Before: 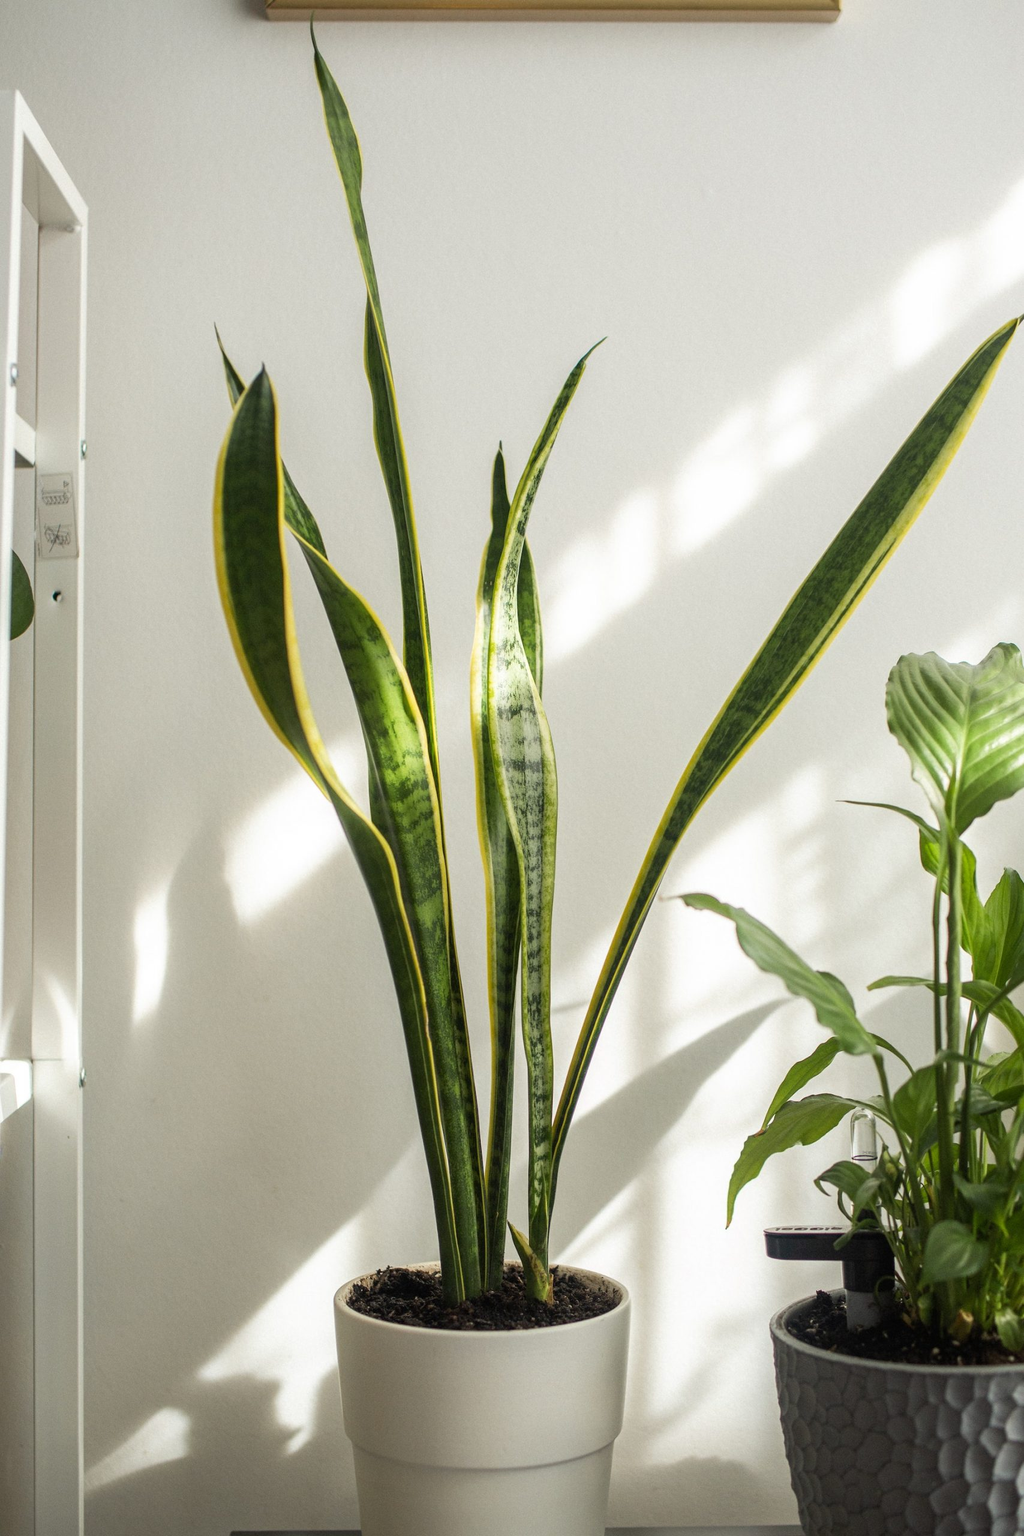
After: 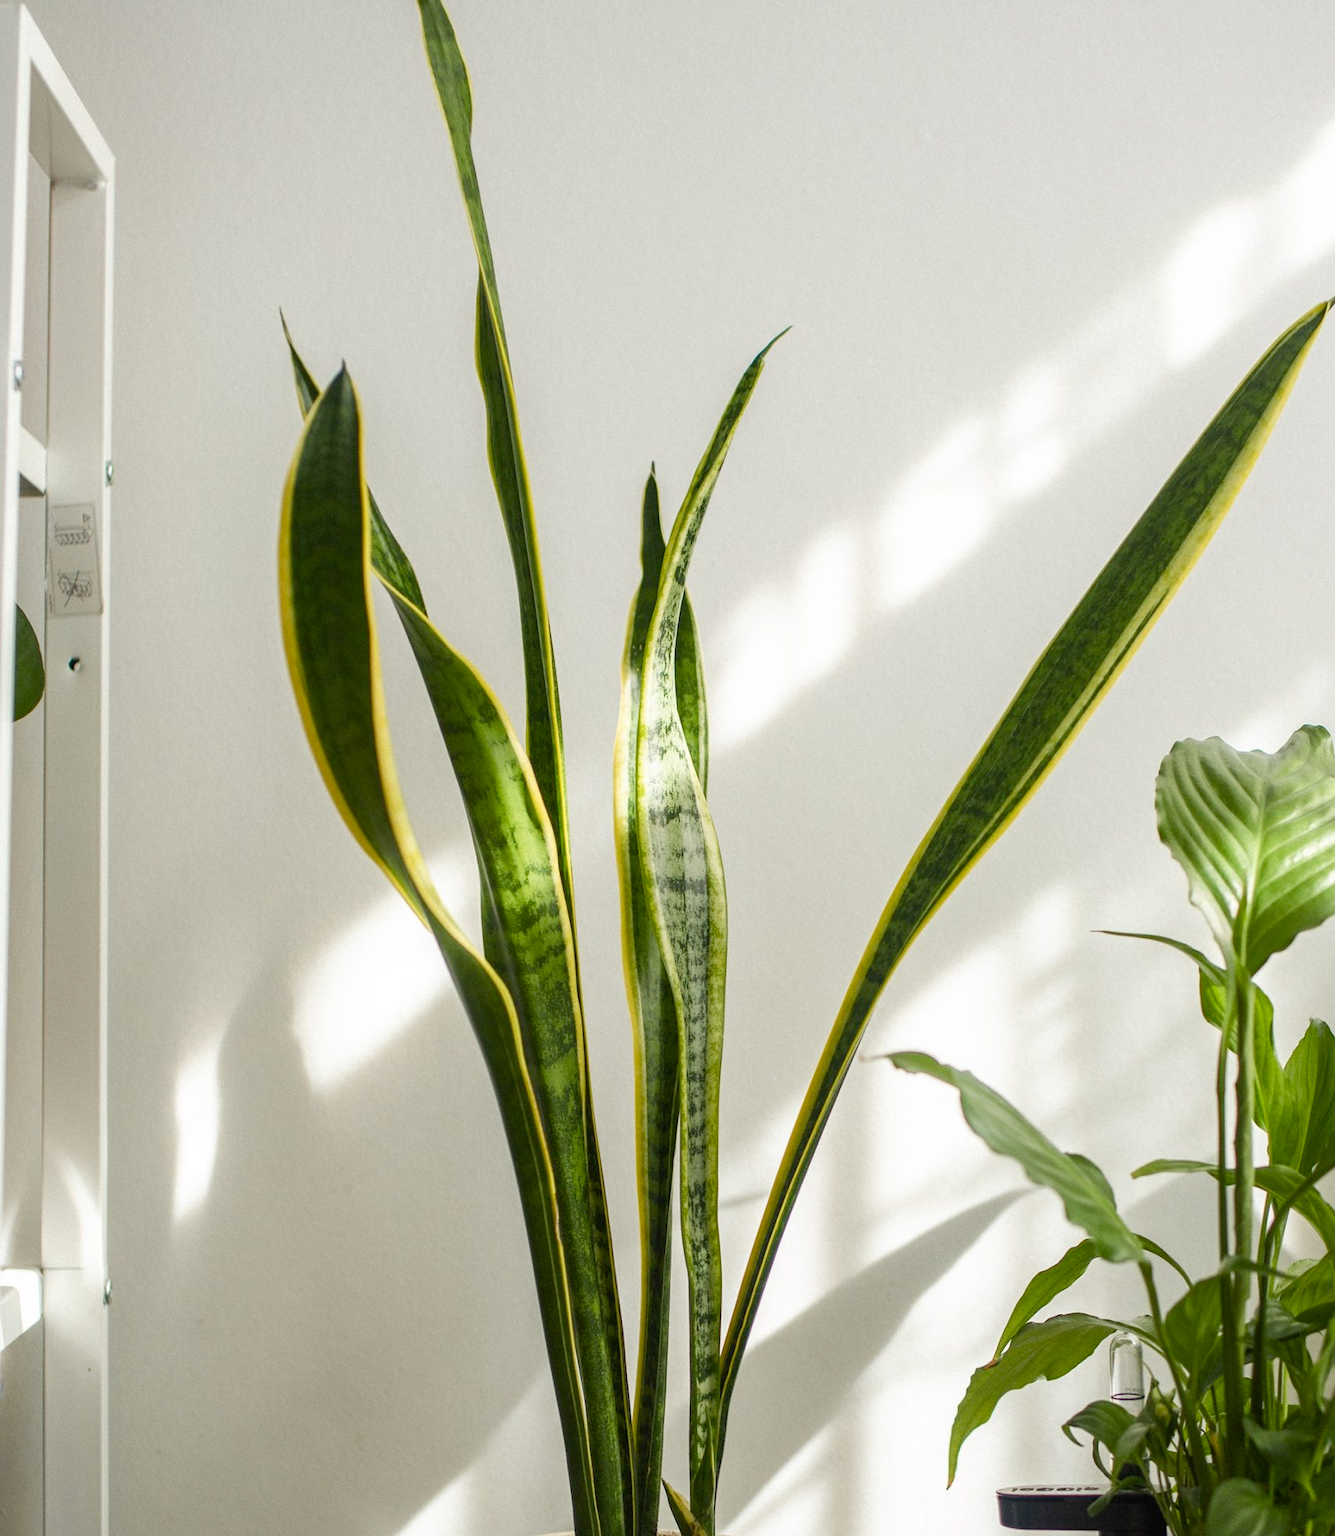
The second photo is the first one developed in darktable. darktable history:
crop: top 5.667%, bottom 17.637%
color balance rgb: perceptual saturation grading › global saturation 20%, perceptual saturation grading › highlights -25%, perceptual saturation grading › shadows 25%
